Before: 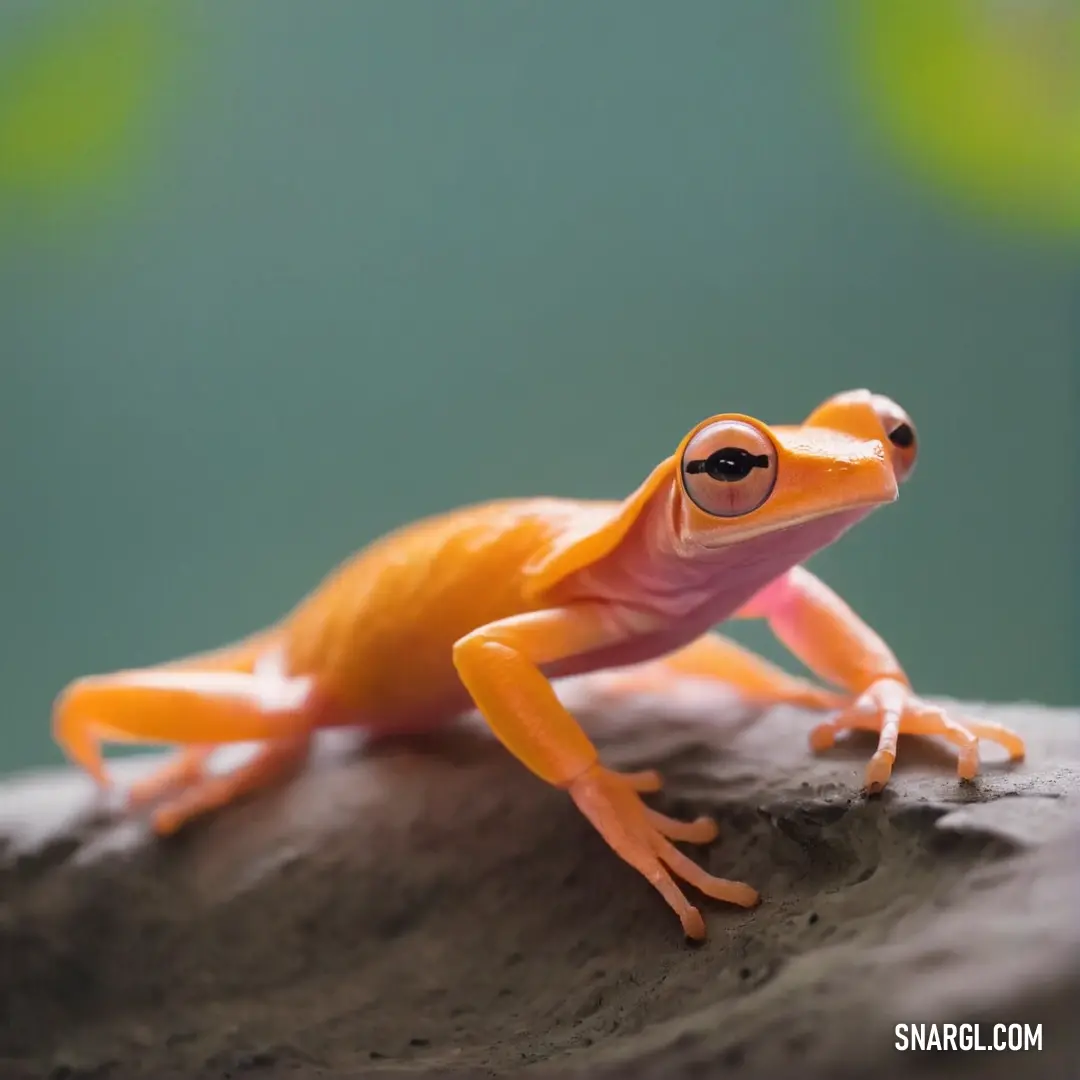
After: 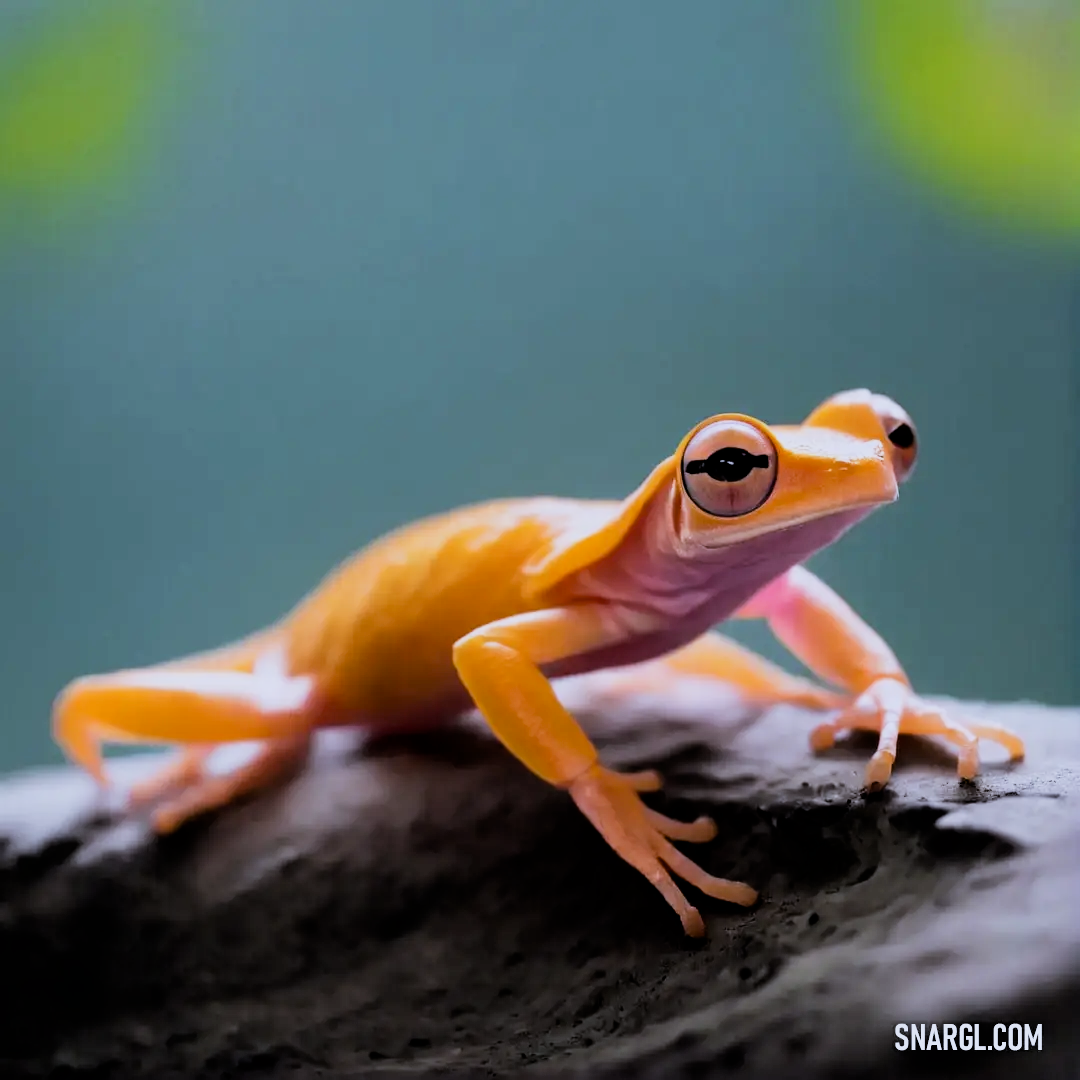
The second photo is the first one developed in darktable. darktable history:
filmic rgb: black relative exposure -5 EV, hardness 2.88, contrast 1.4, highlights saturation mix -30%
exposure: black level correction 0.012, compensate highlight preservation false
white balance: red 0.948, green 1.02, blue 1.176
